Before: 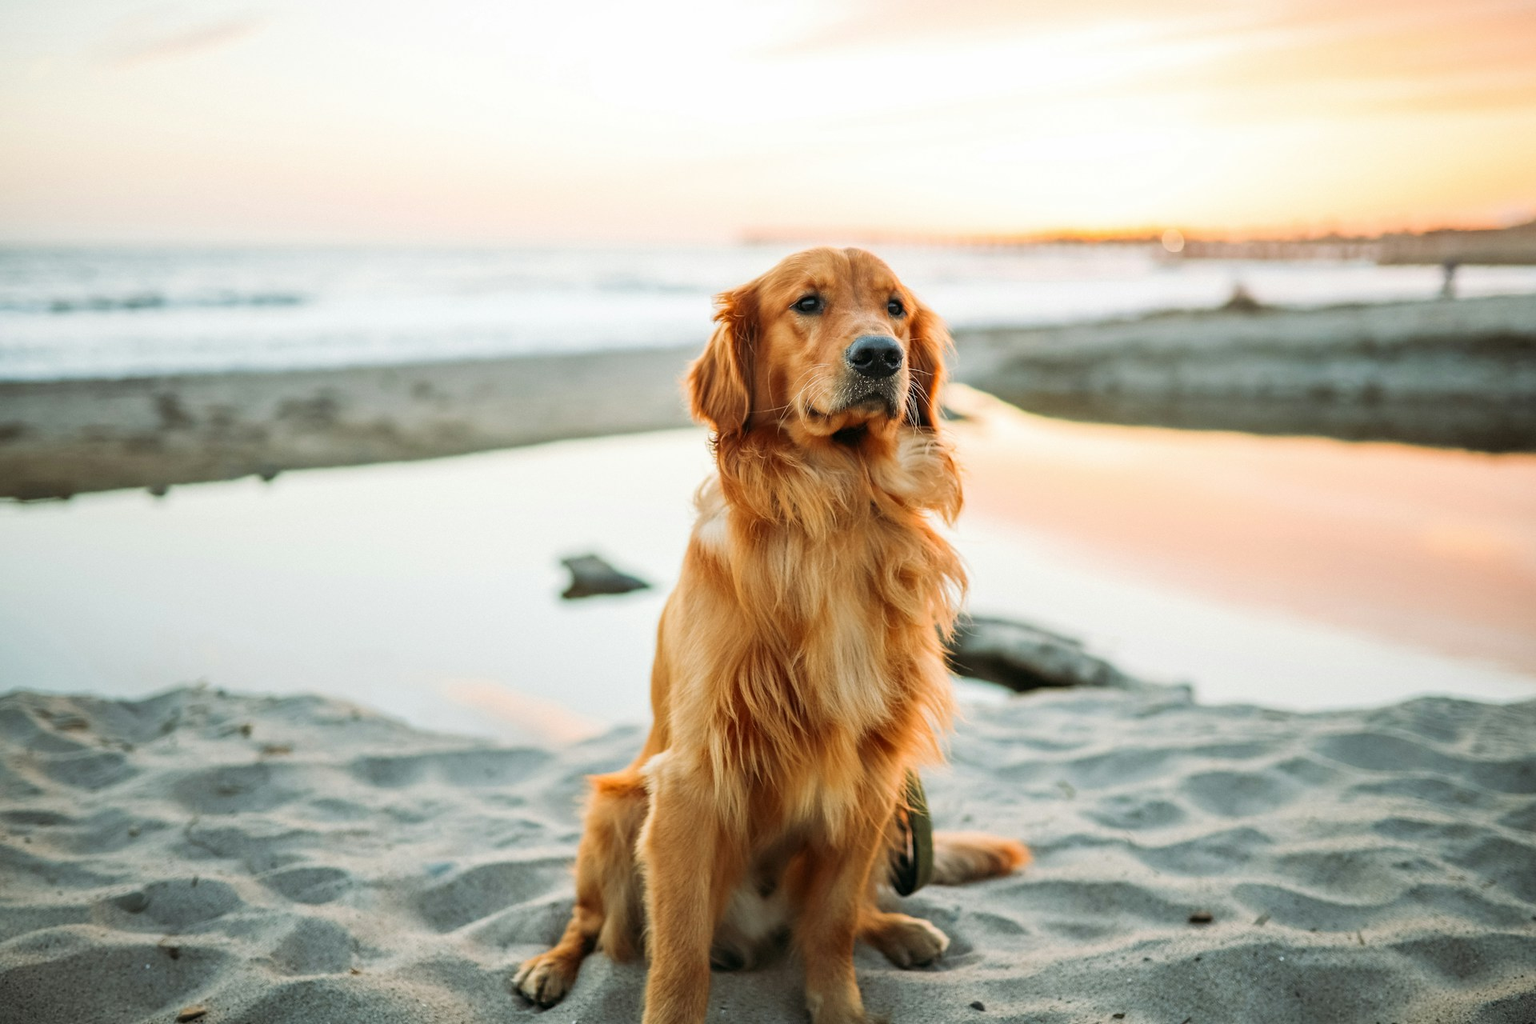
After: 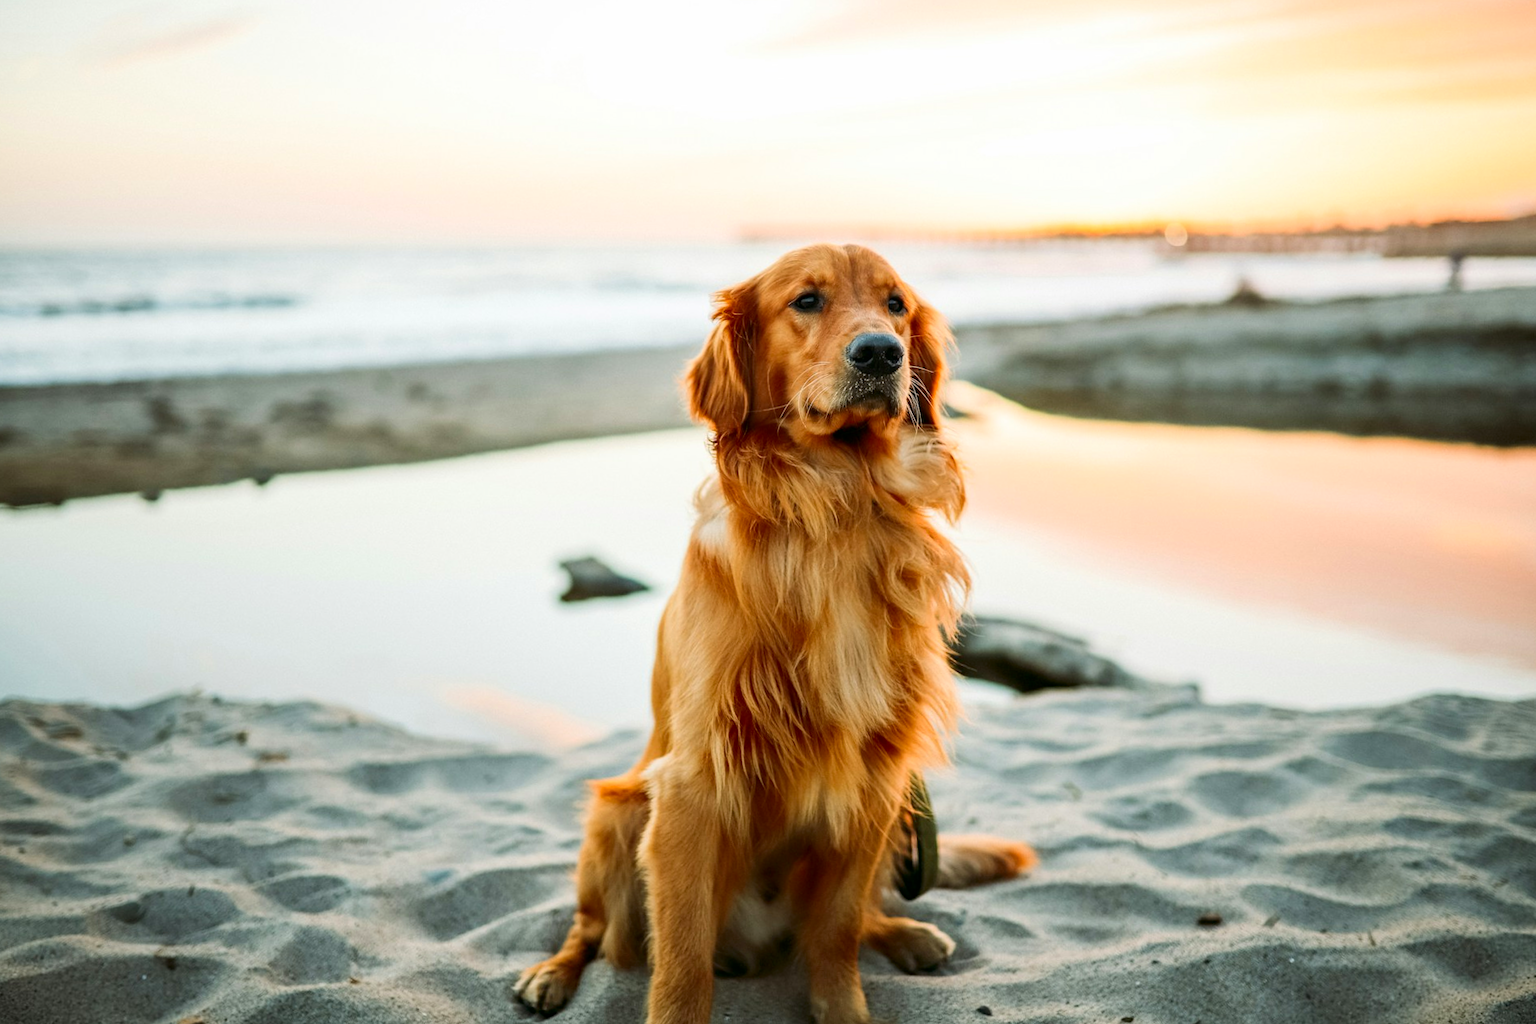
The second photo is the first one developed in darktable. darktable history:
exposure: black level correction 0.001, compensate highlight preservation false
rotate and perspective: rotation -0.45°, automatic cropping original format, crop left 0.008, crop right 0.992, crop top 0.012, crop bottom 0.988
contrast brightness saturation: contrast 0.13, brightness -0.05, saturation 0.16
